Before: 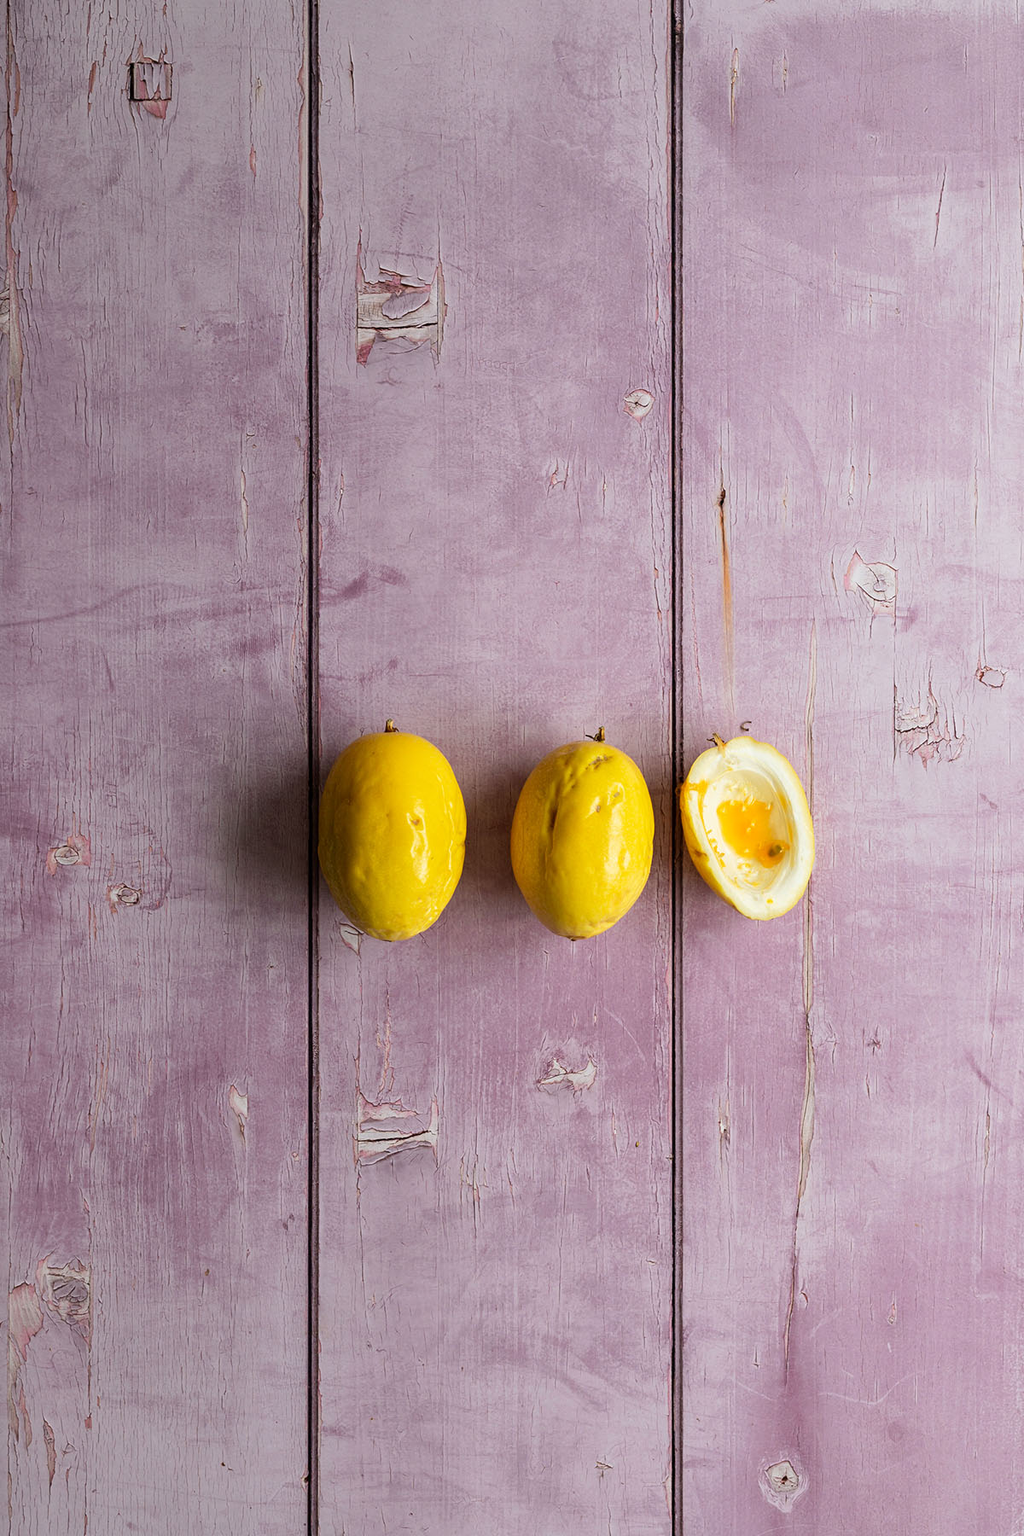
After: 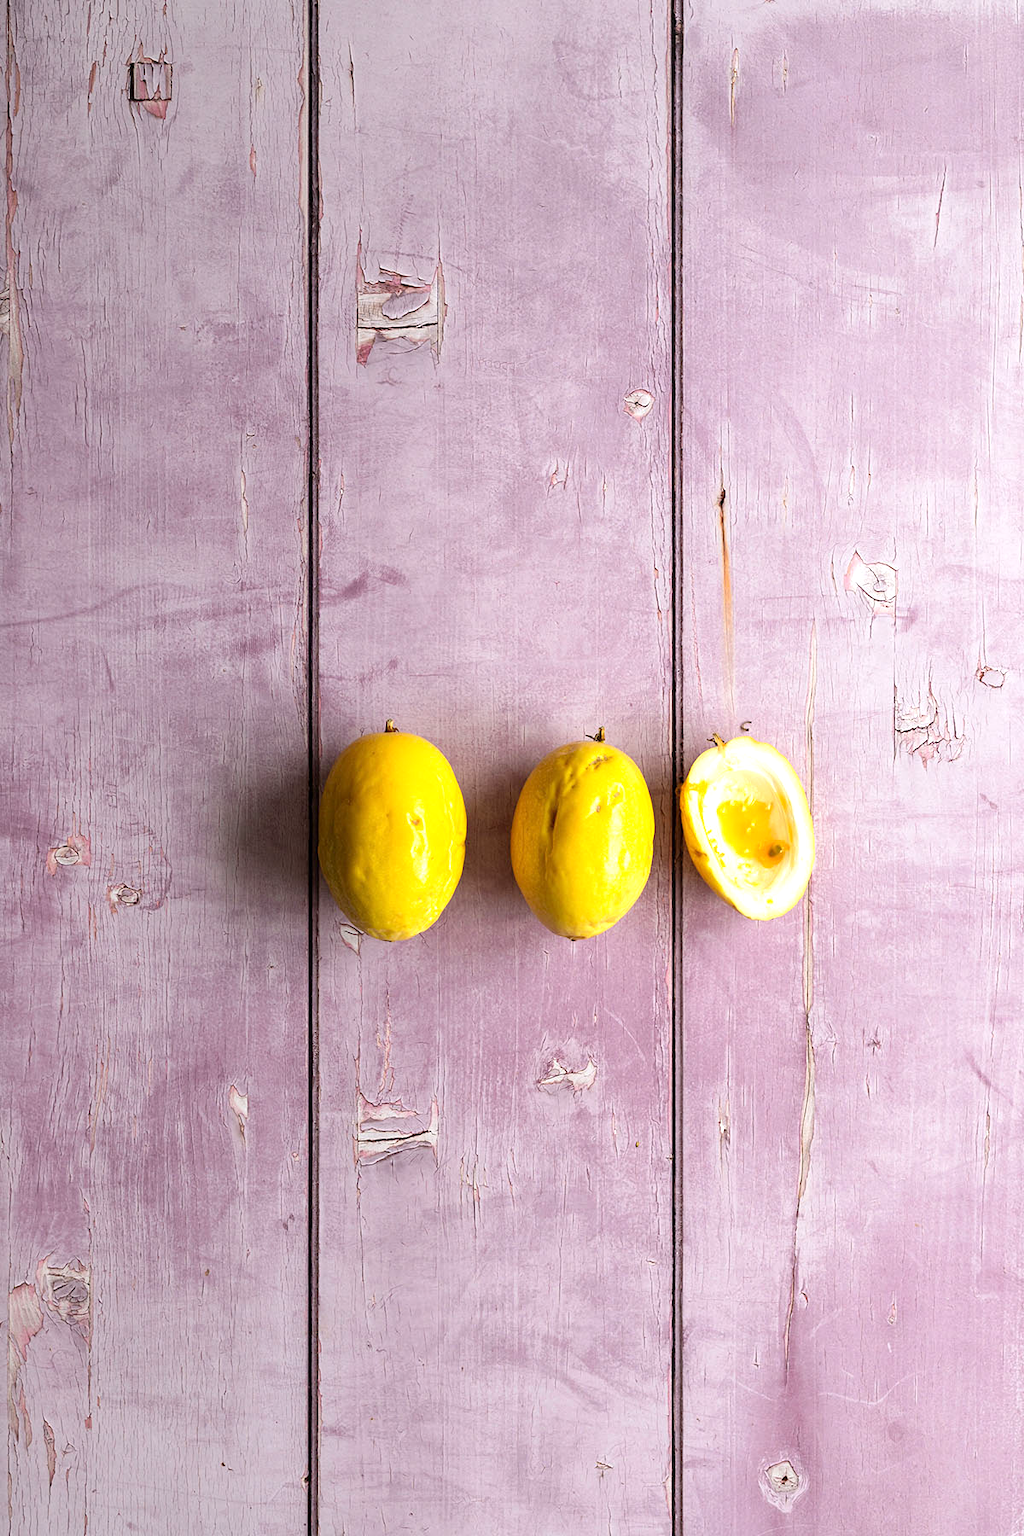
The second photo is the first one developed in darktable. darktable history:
exposure: exposure 0.561 EV, compensate exposure bias true, compensate highlight preservation false
